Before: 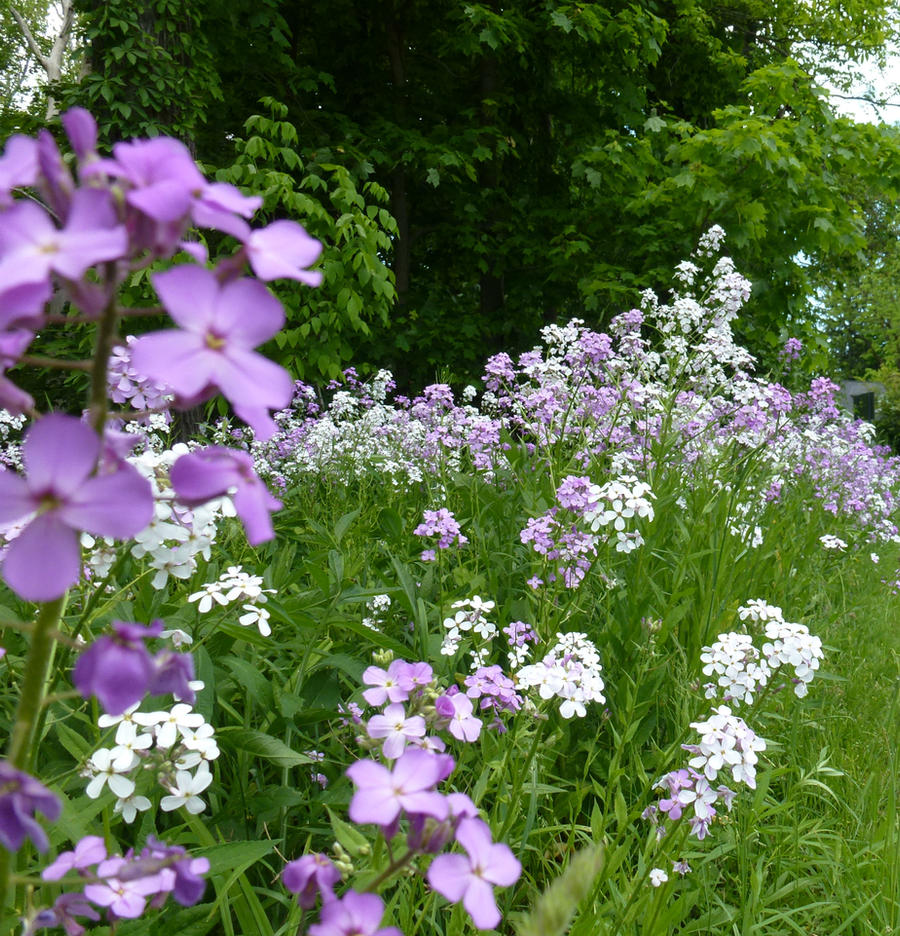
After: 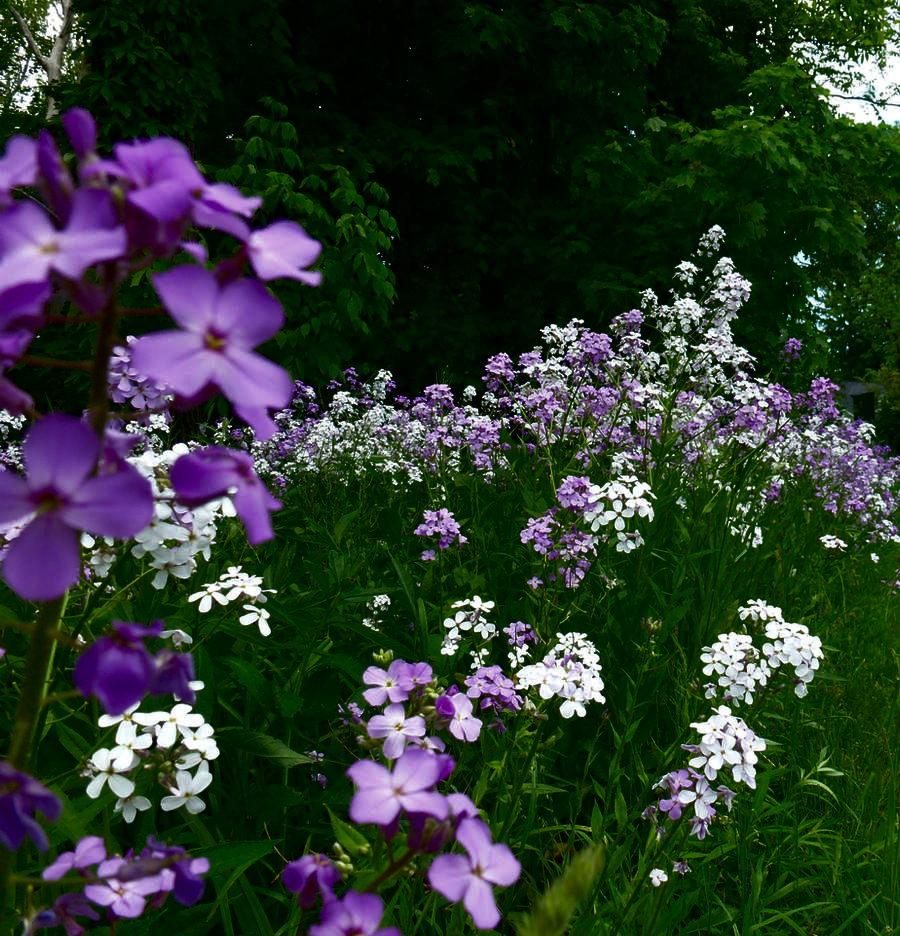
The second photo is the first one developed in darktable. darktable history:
contrast brightness saturation: contrast 0.09, brightness -0.597, saturation 0.17
